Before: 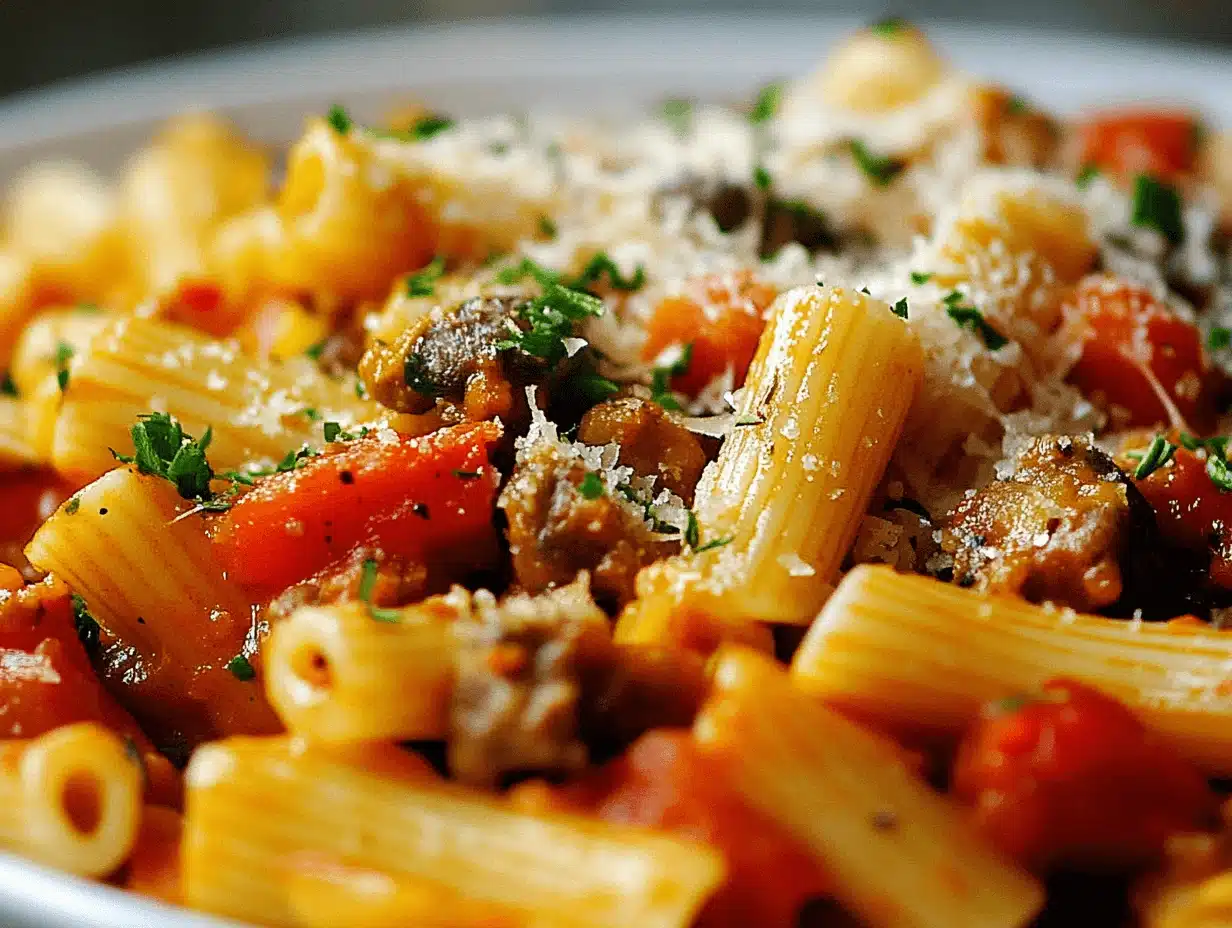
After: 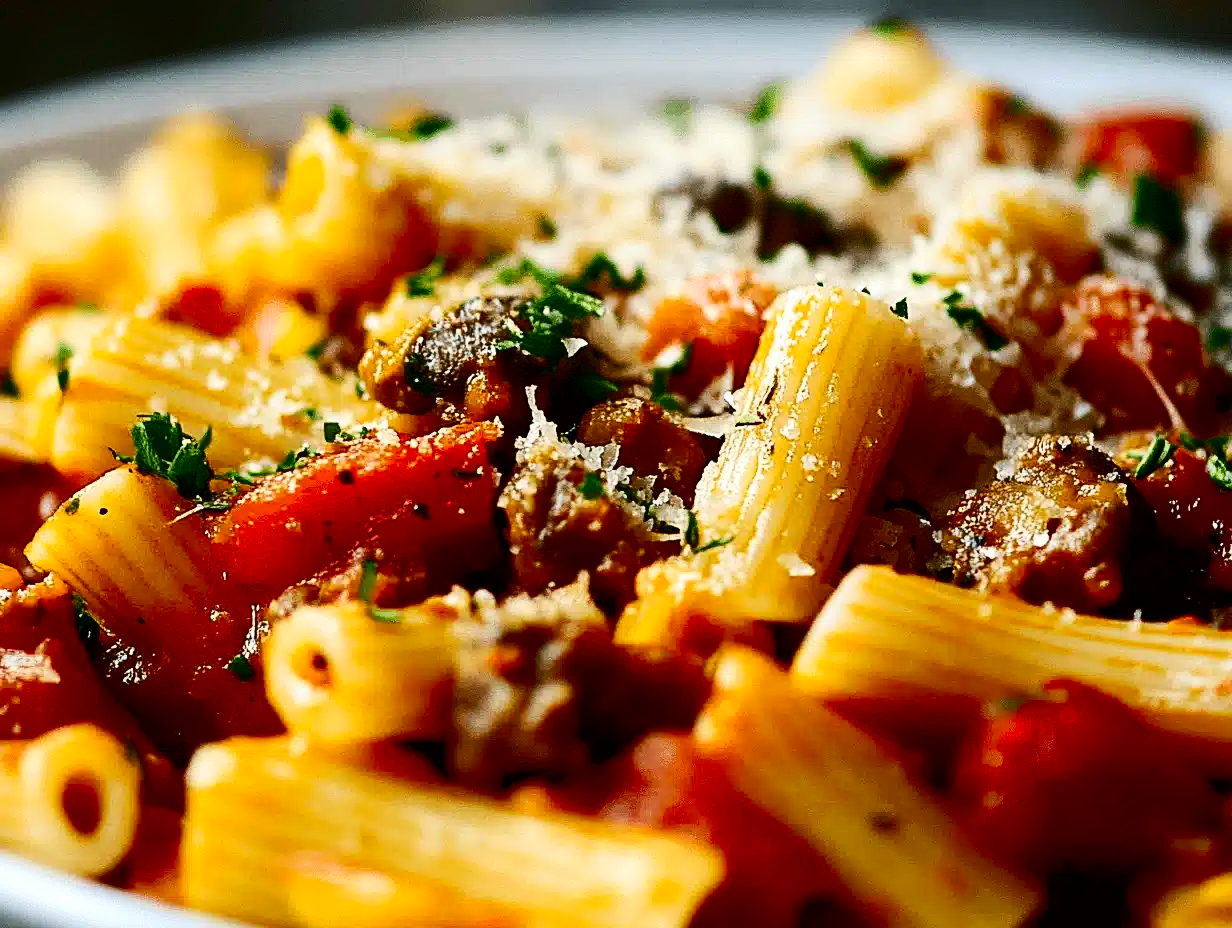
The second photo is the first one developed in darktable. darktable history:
color balance: mode lift, gamma, gain (sRGB)
contrast brightness saturation: contrast 0.32, brightness -0.08, saturation 0.17
